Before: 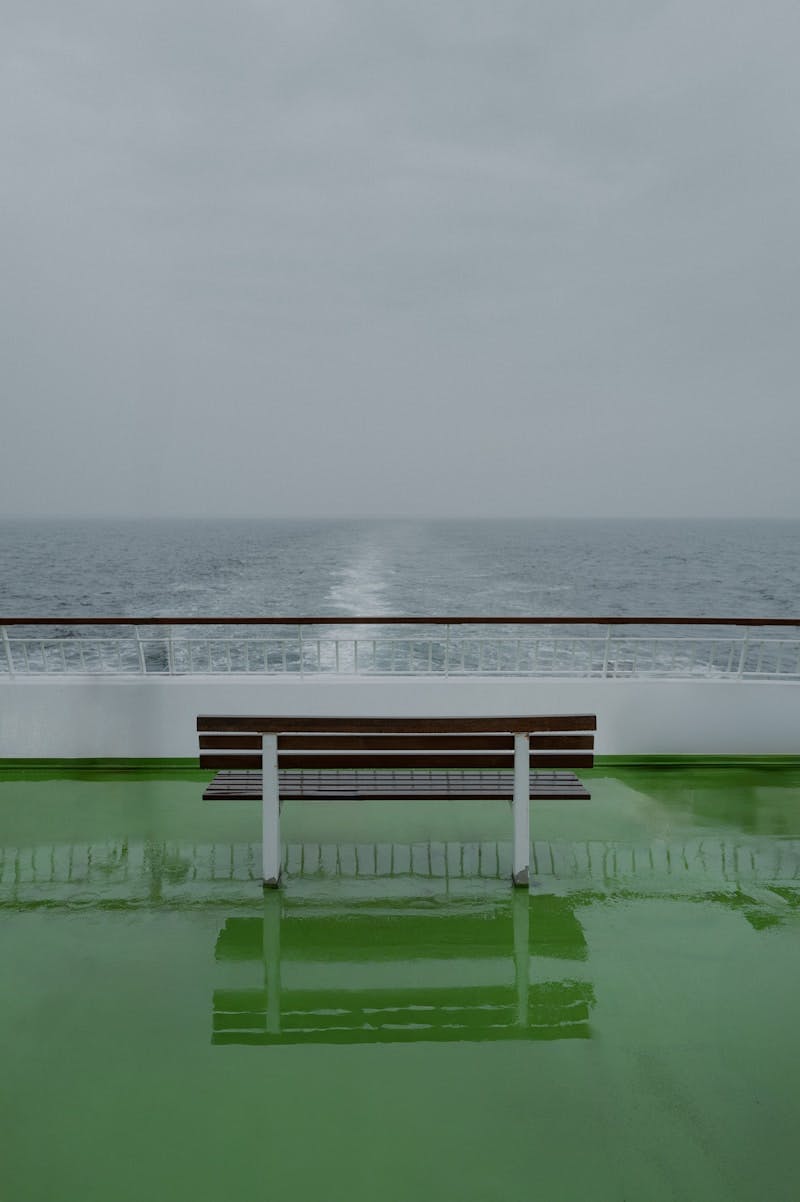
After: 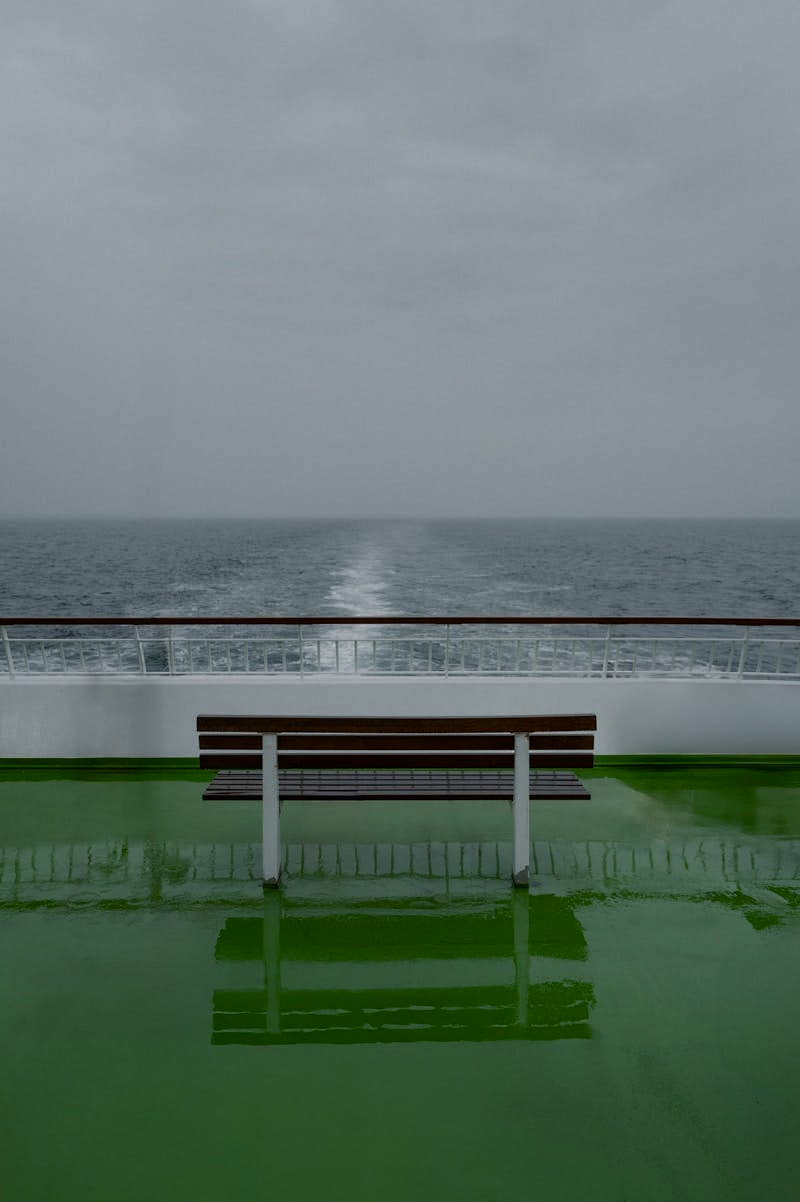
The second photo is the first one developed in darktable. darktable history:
color balance rgb: power › hue 329.65°, linear chroma grading › shadows -2.867%, linear chroma grading › highlights -3.016%, perceptual saturation grading › global saturation 25.007%, perceptual saturation grading › highlights -50.329%, perceptual saturation grading › shadows 30.105%, perceptual brilliance grading › highlights 4.05%, perceptual brilliance grading › mid-tones -18.424%, perceptual brilliance grading › shadows -41.26%, global vibrance 33.536%
